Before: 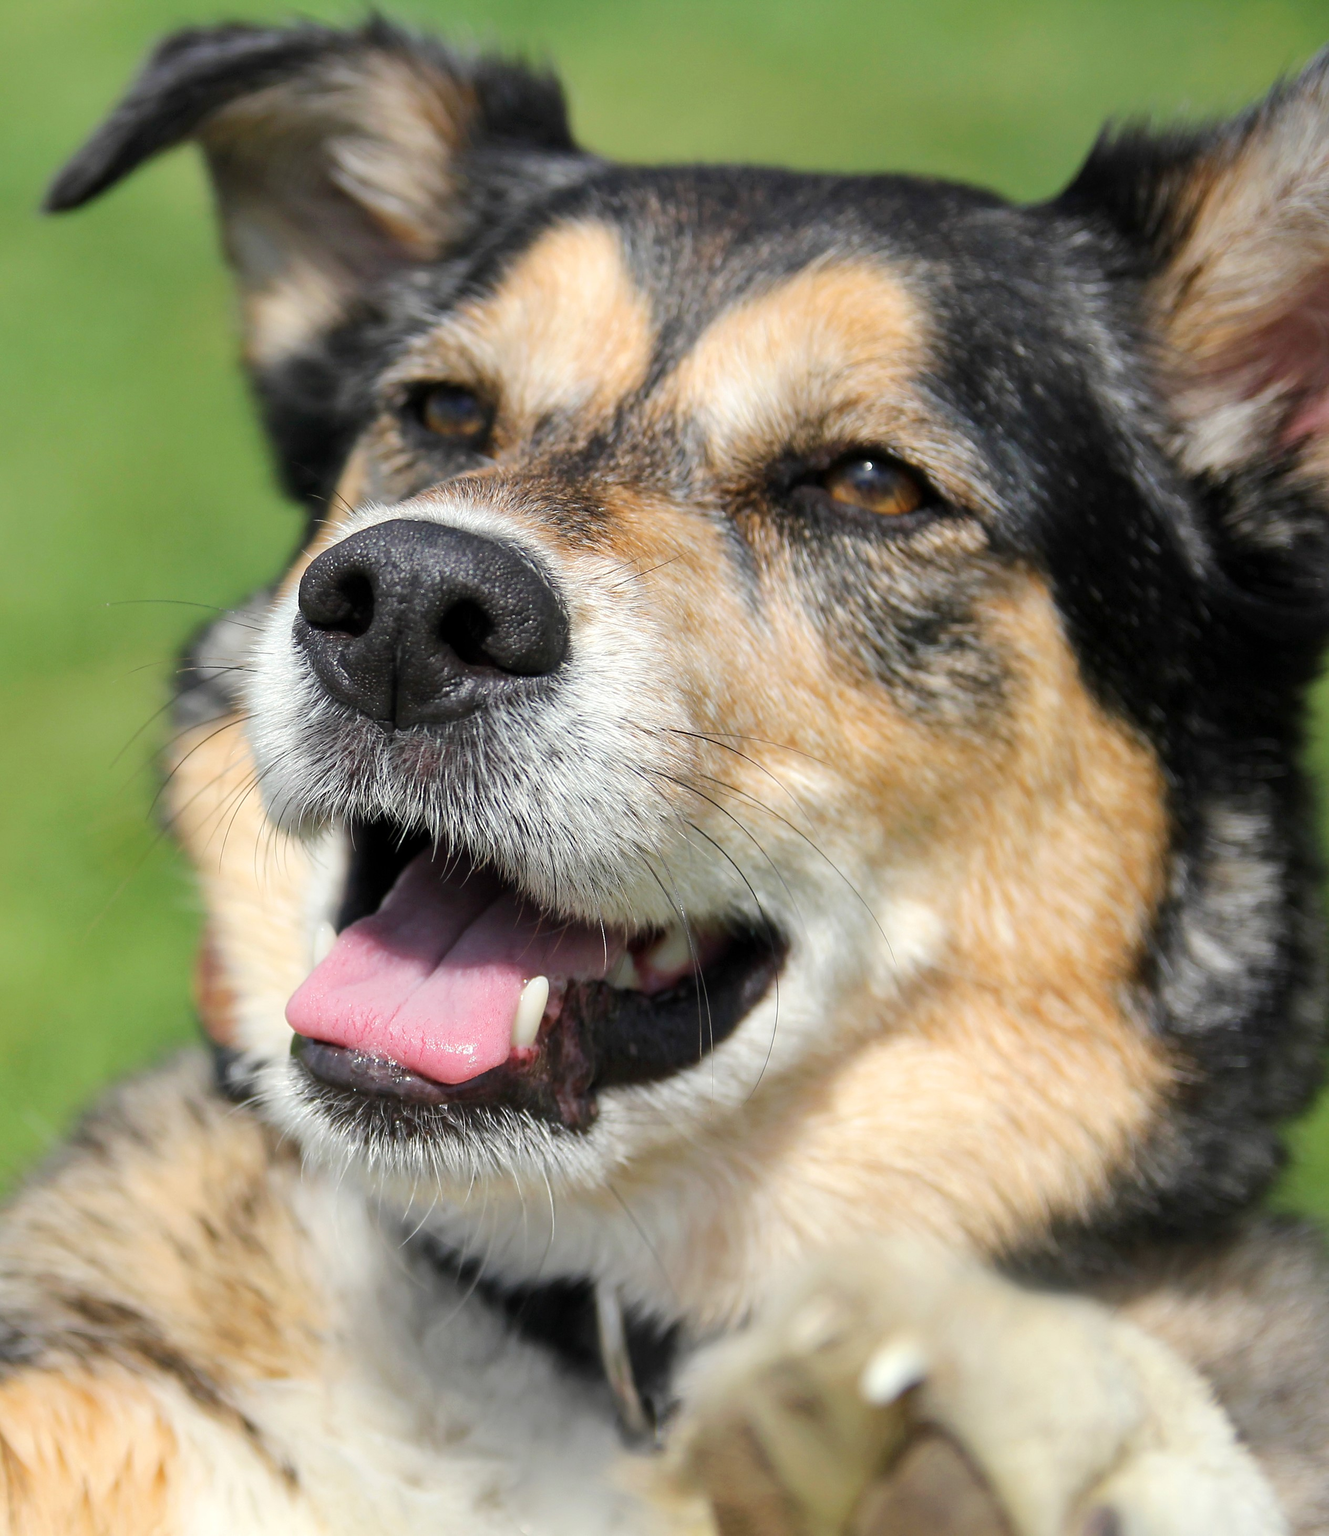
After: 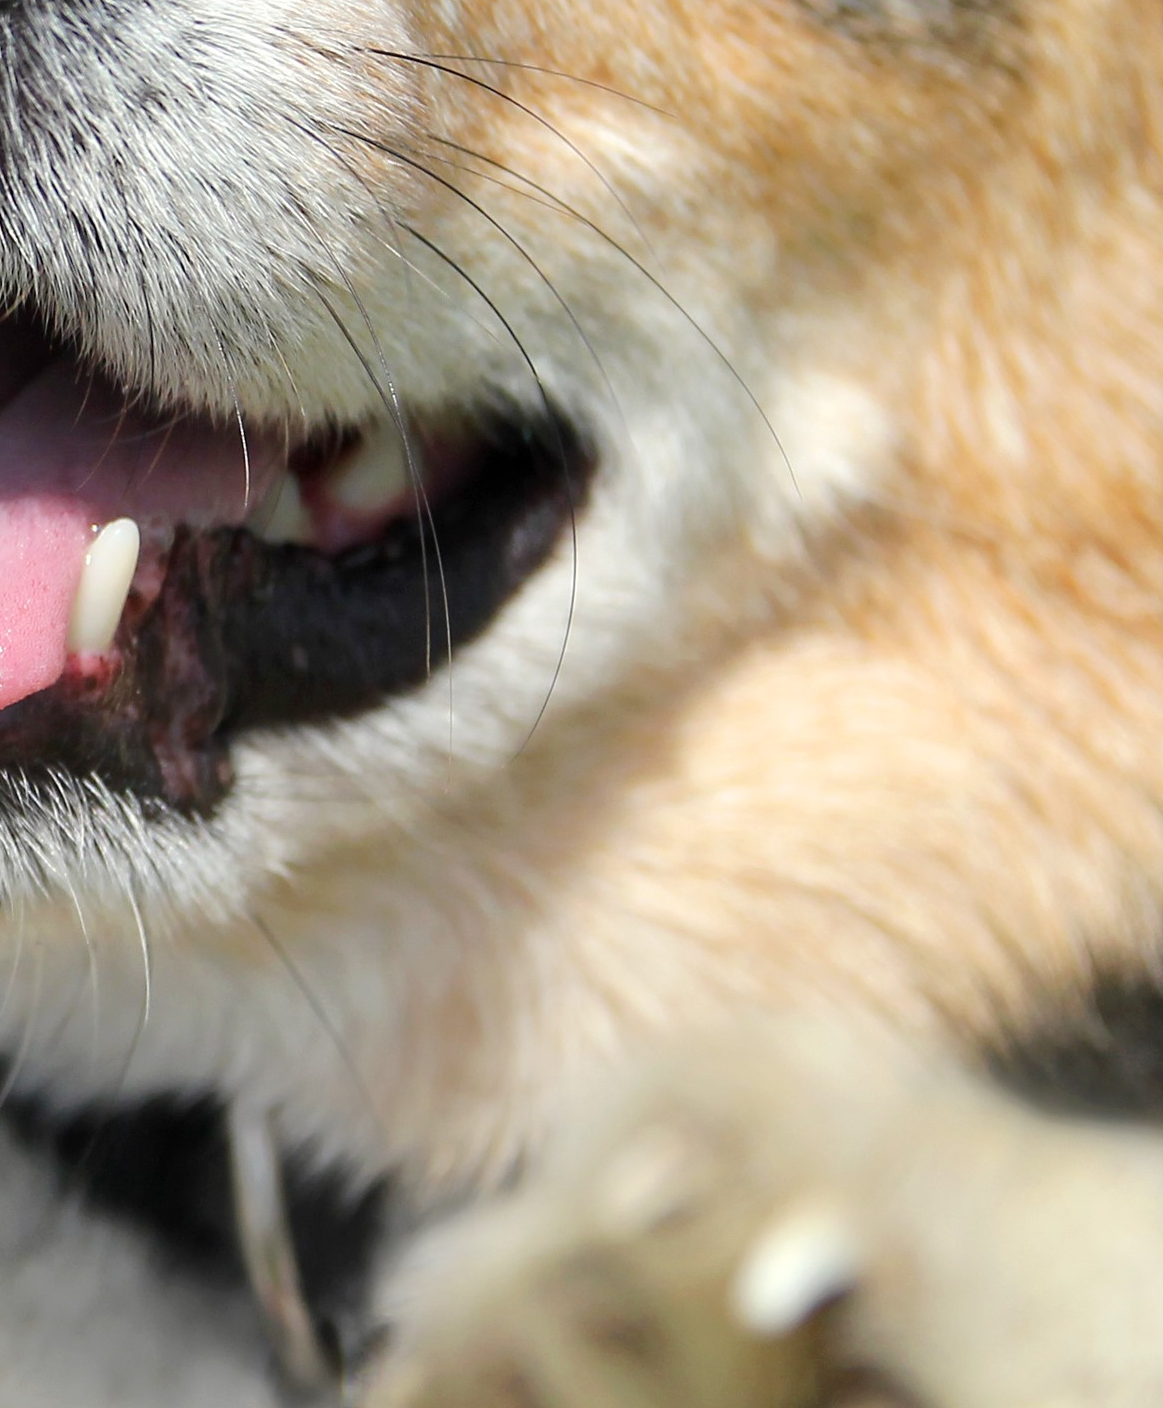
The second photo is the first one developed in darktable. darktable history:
crop: left 35.815%, top 45.813%, right 18.166%, bottom 6.017%
